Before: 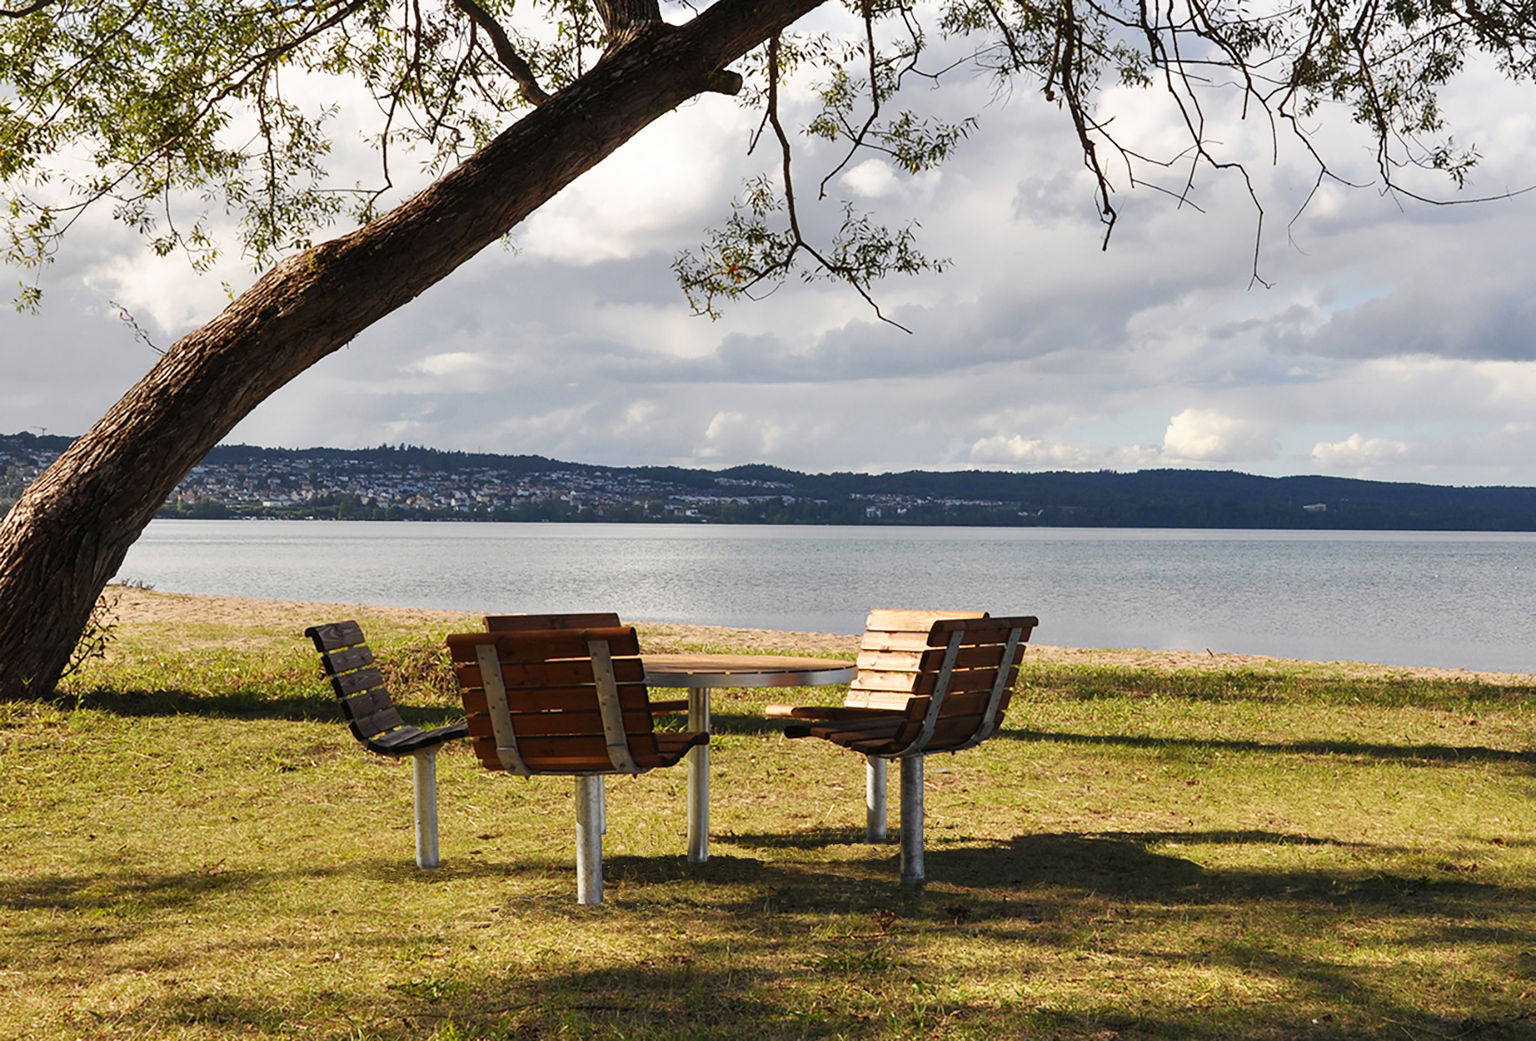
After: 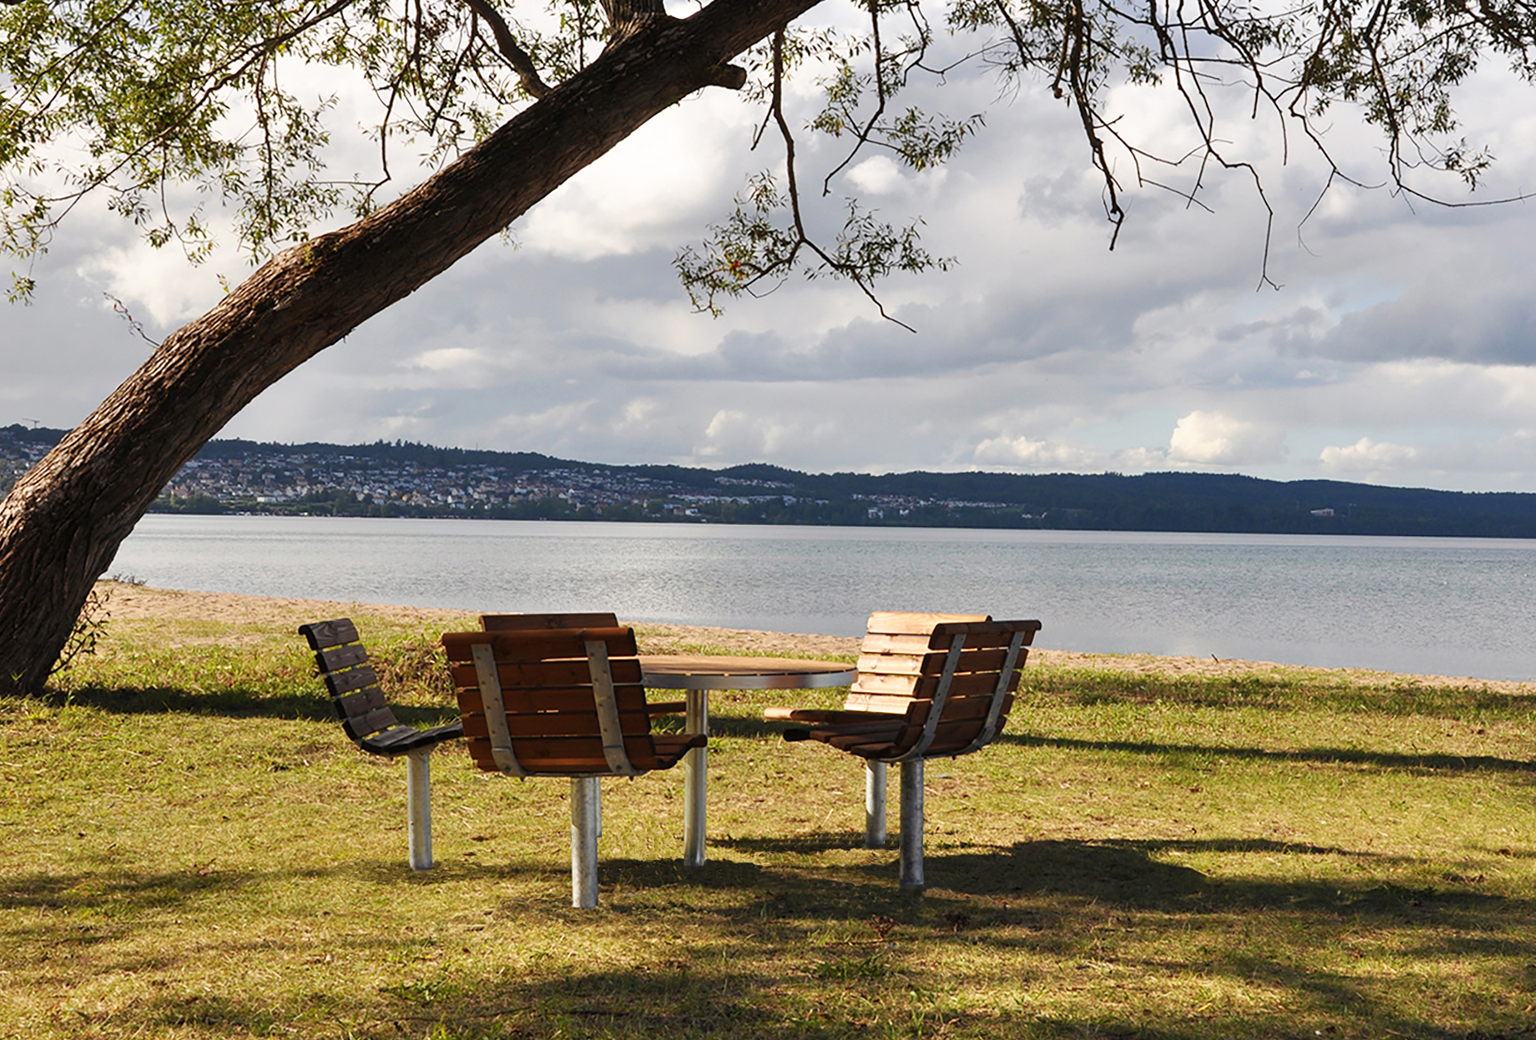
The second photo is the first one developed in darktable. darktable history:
crop and rotate: angle -0.5°
